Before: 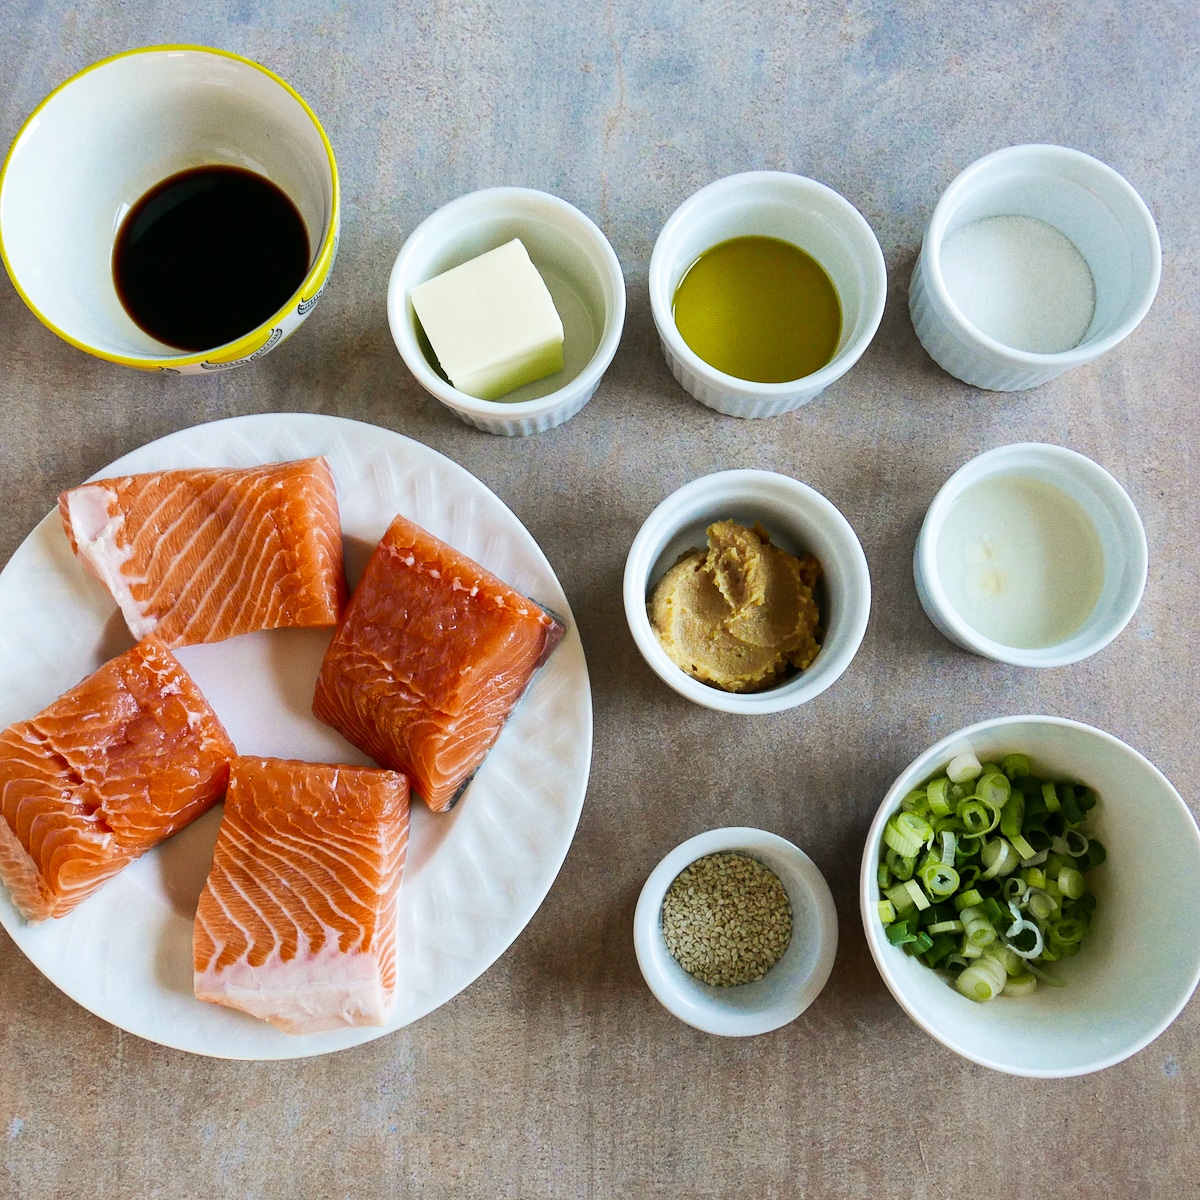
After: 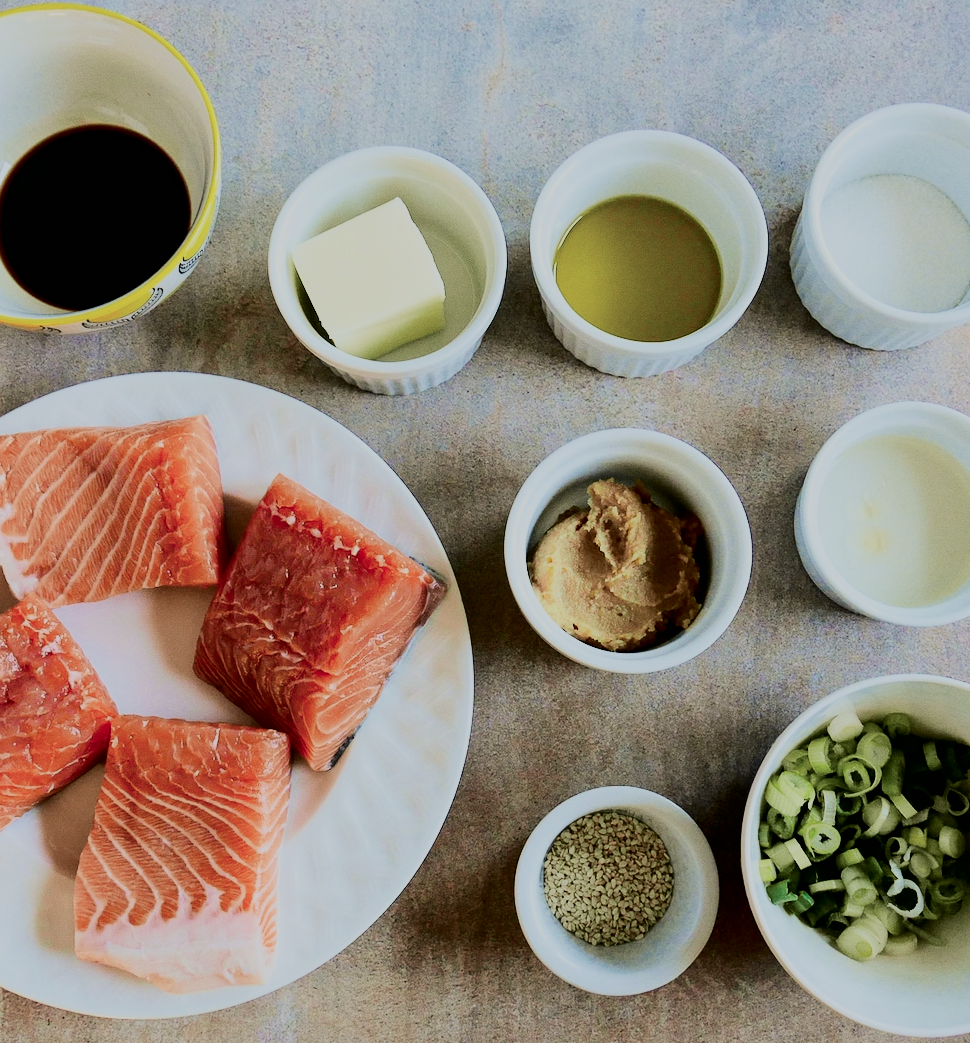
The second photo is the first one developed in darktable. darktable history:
filmic rgb: black relative exposure -7.32 EV, white relative exposure 5.09 EV, hardness 3.2
tone curve: curves: ch0 [(0, 0) (0.049, 0.01) (0.154, 0.081) (0.491, 0.519) (0.748, 0.765) (1, 0.919)]; ch1 [(0, 0) (0.172, 0.123) (0.317, 0.272) (0.401, 0.422) (0.499, 0.497) (0.531, 0.54) (0.615, 0.603) (0.741, 0.783) (1, 1)]; ch2 [(0, 0) (0.411, 0.424) (0.483, 0.478) (0.544, 0.56) (0.686, 0.638) (1, 1)], color space Lab, independent channels, preserve colors none
crop: left 9.929%, top 3.475%, right 9.188%, bottom 9.529%
